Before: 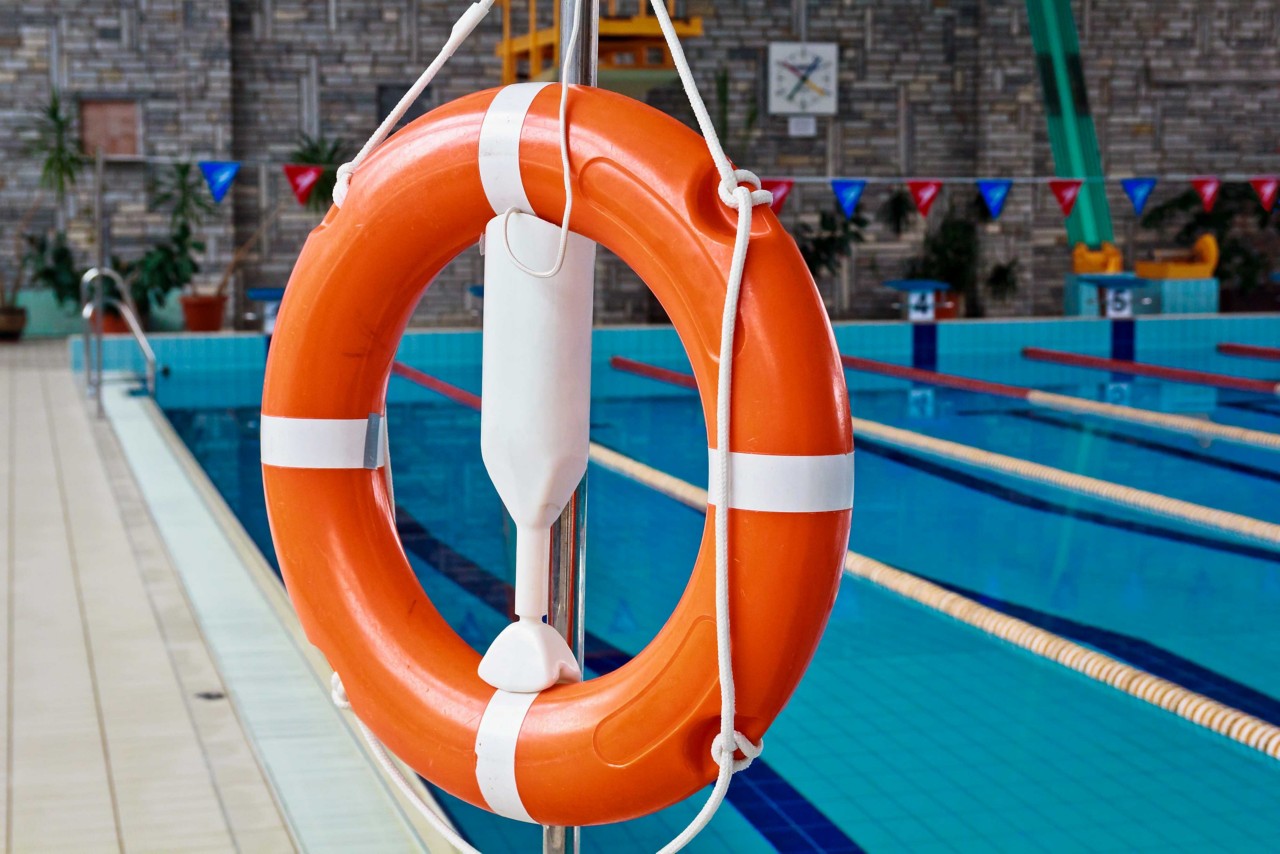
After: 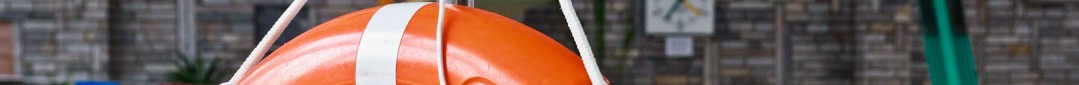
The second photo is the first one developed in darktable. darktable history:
sharpen: radius 2.883, amount 0.868, threshold 47.523
crop and rotate: left 9.644%, top 9.491%, right 6.021%, bottom 80.509%
